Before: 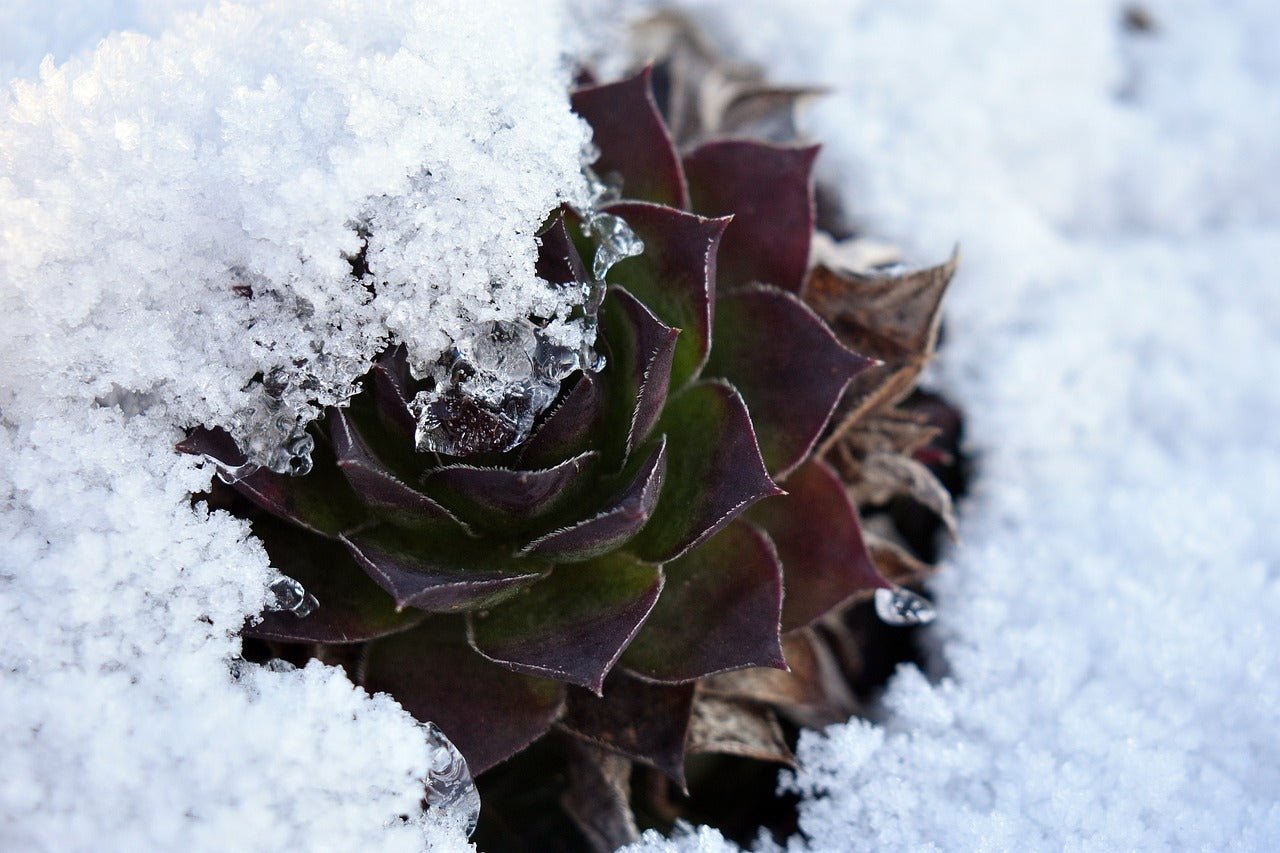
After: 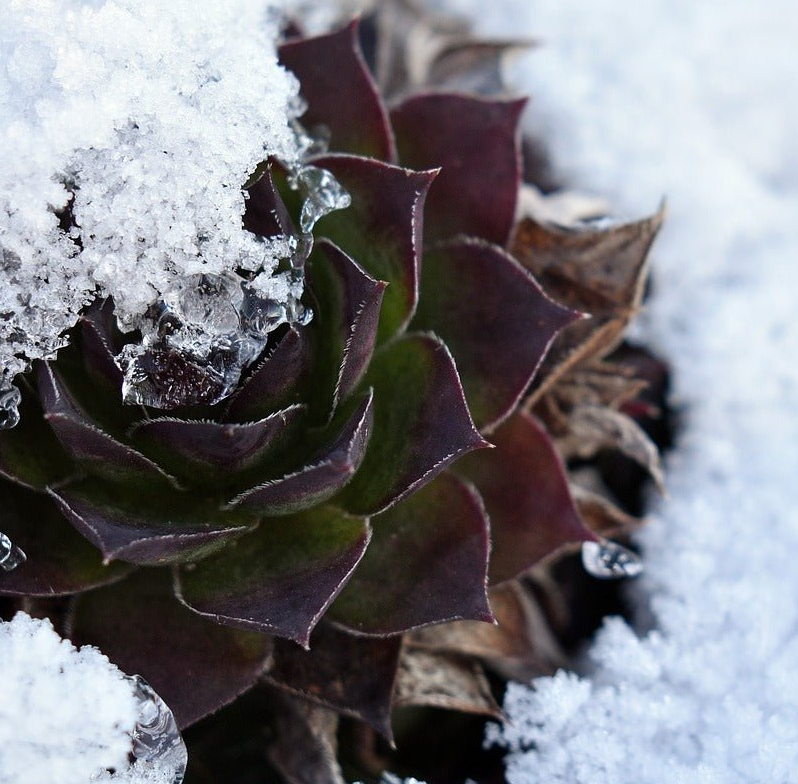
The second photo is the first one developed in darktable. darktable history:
crop and rotate: left 22.963%, top 5.625%, right 14.683%, bottom 2.352%
